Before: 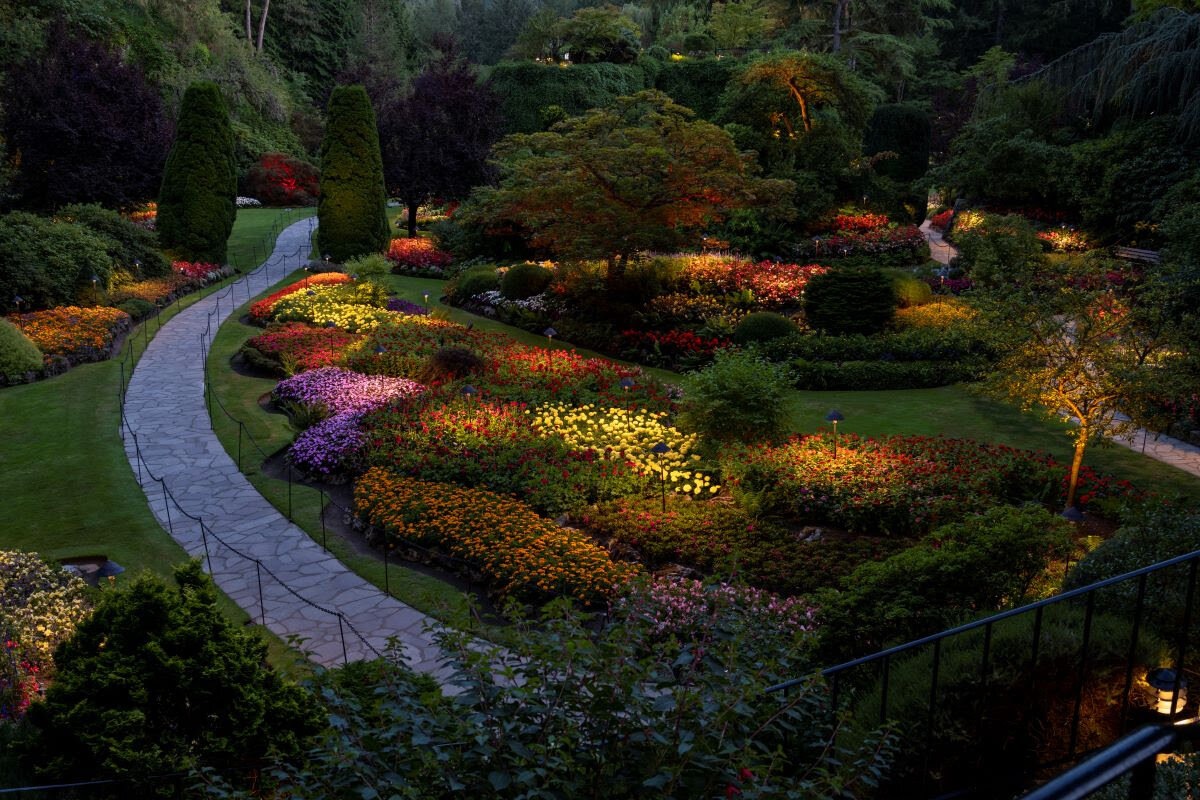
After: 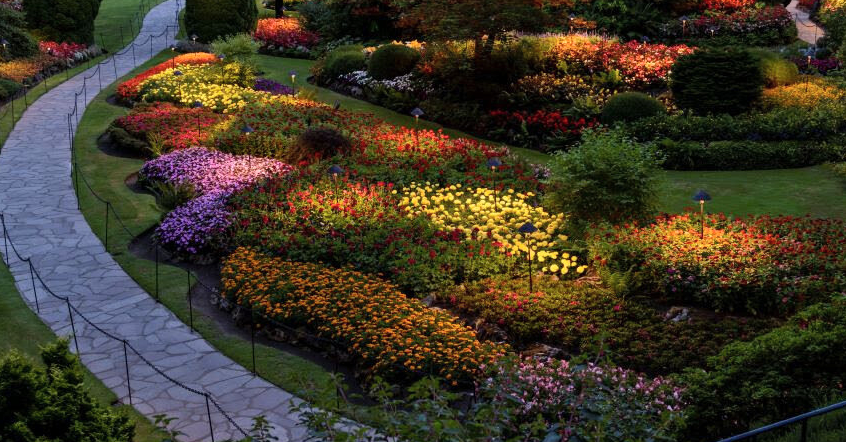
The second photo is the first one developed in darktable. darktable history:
crop: left 11.123%, top 27.61%, right 18.3%, bottom 17.034%
shadows and highlights: shadows 37.27, highlights -28.18, soften with gaussian
